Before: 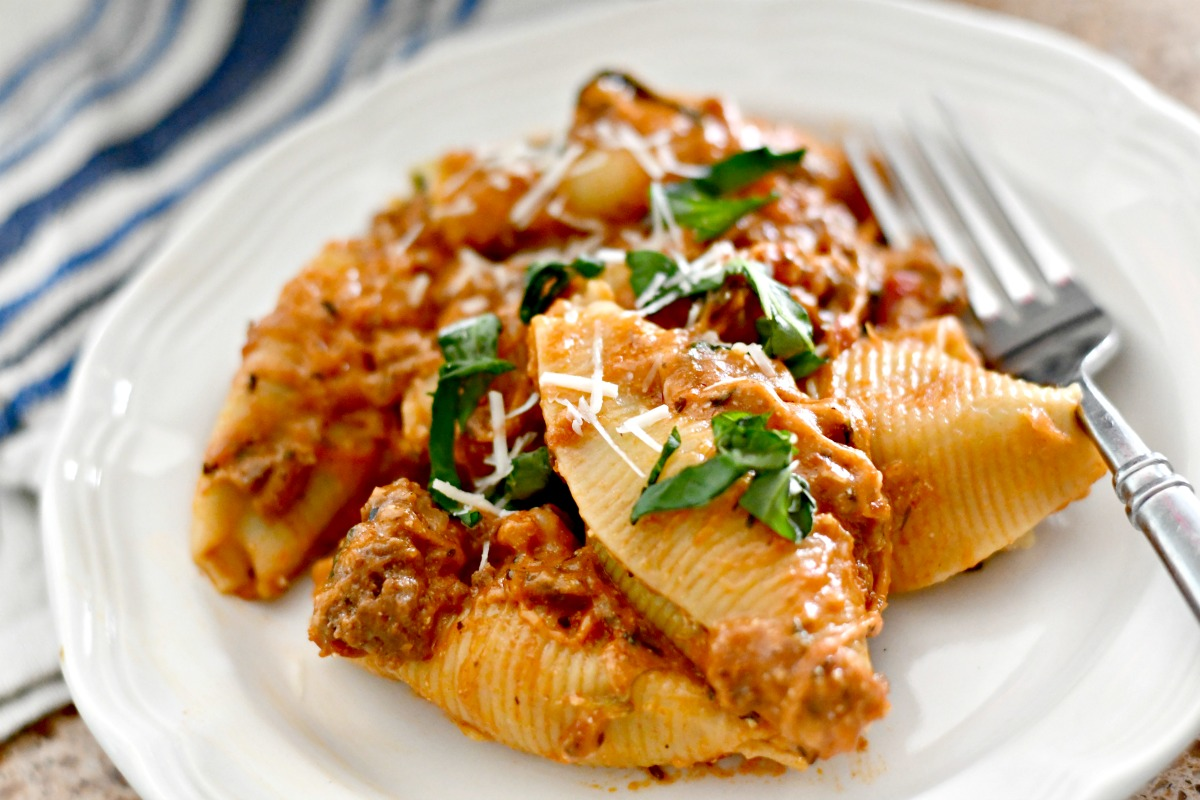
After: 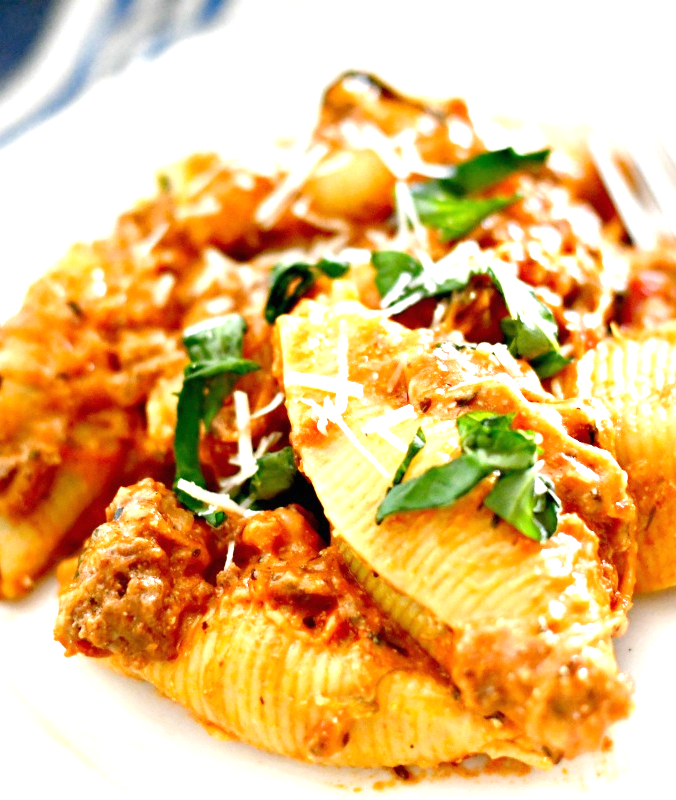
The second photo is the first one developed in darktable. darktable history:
exposure: black level correction 0, exposure 1.103 EV, compensate highlight preservation false
crop: left 21.283%, right 22.301%
